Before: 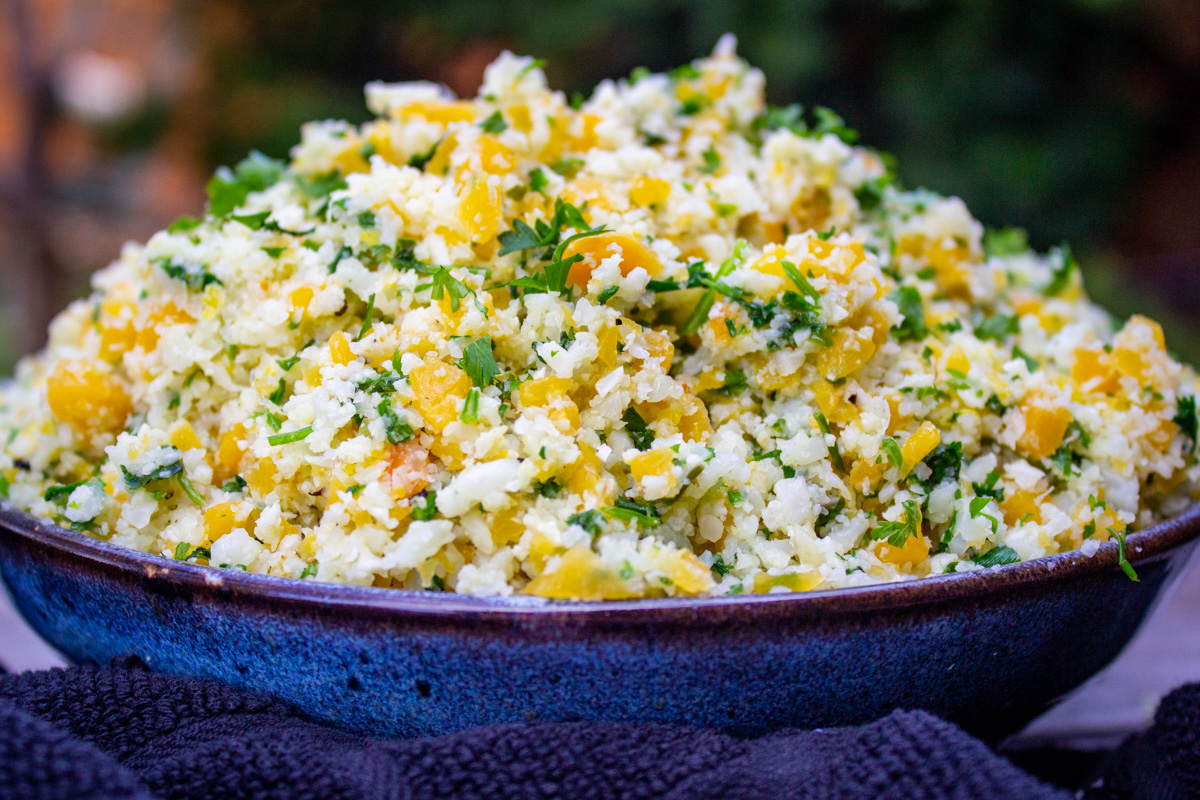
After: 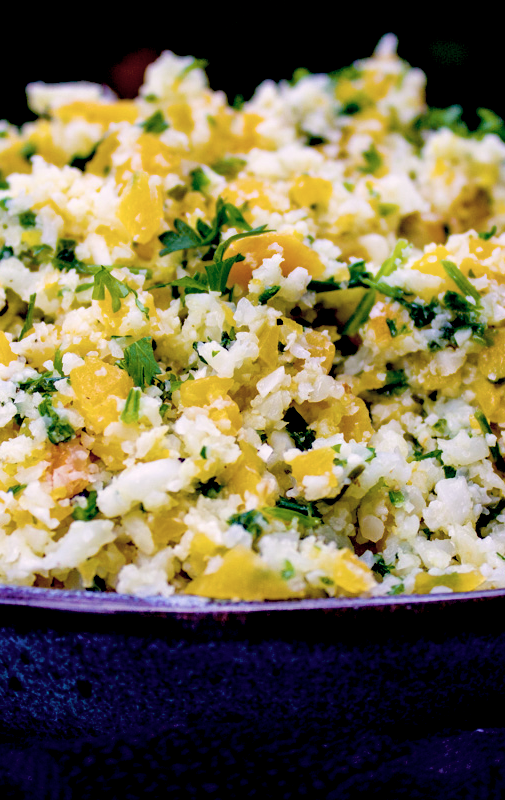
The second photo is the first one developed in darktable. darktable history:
crop: left 28.299%, right 29.607%
exposure: black level correction 0.057, compensate exposure bias true, compensate highlight preservation false
color balance rgb: power › chroma 0.496%, power › hue 215.42°, linear chroma grading › global chroma 14.976%, perceptual saturation grading › global saturation 30.084%, global vibrance 20%
color correction: highlights a* 5.5, highlights b* 5.24, saturation 0.63
